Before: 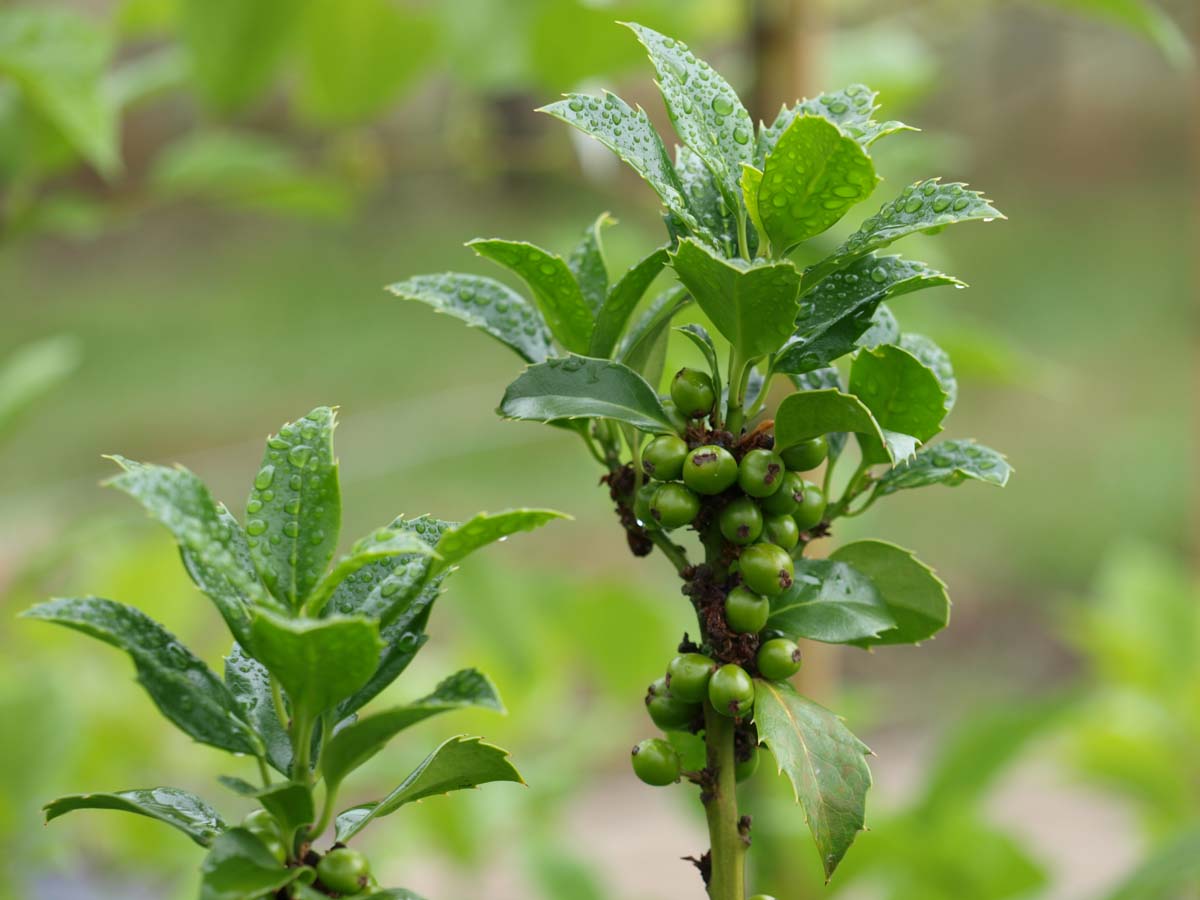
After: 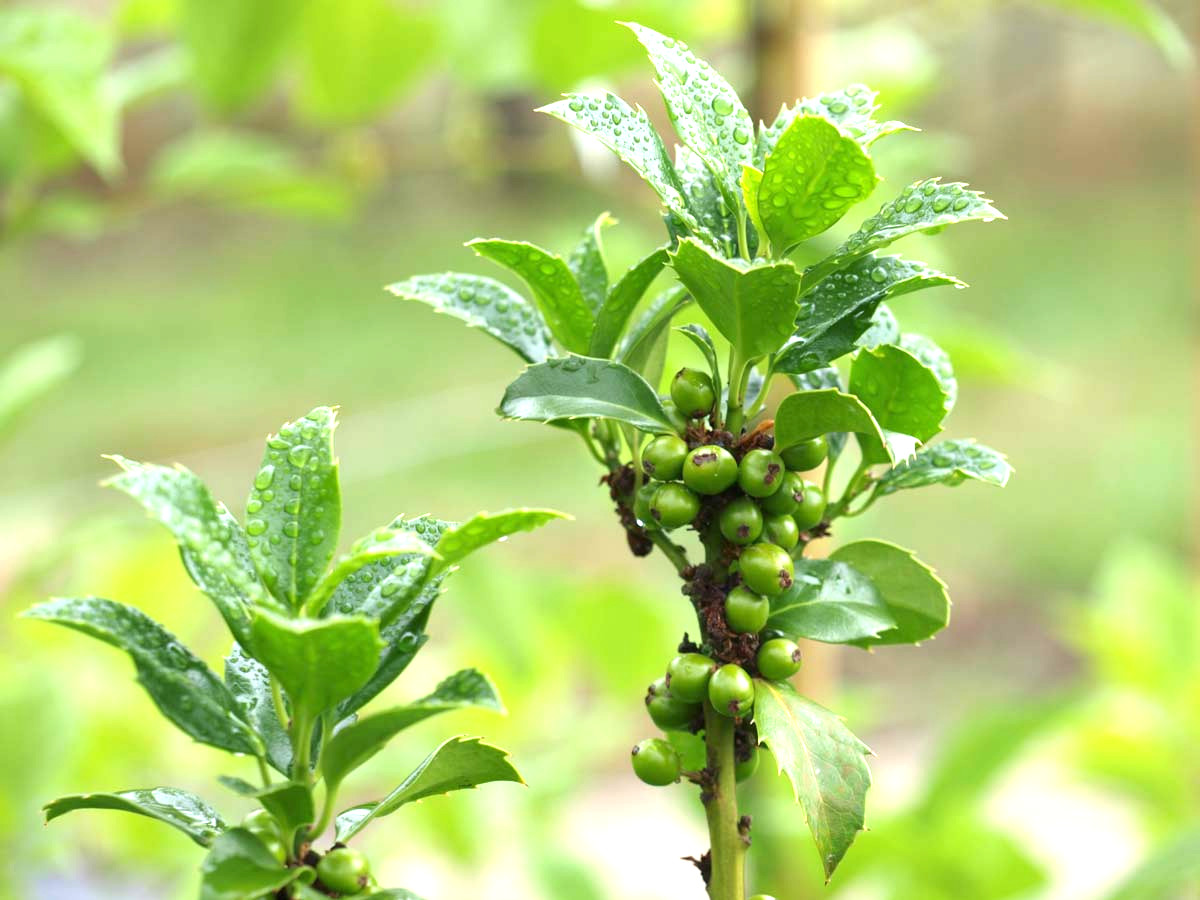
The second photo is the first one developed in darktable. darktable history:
exposure: black level correction 0, exposure 1.095 EV, compensate highlight preservation false
